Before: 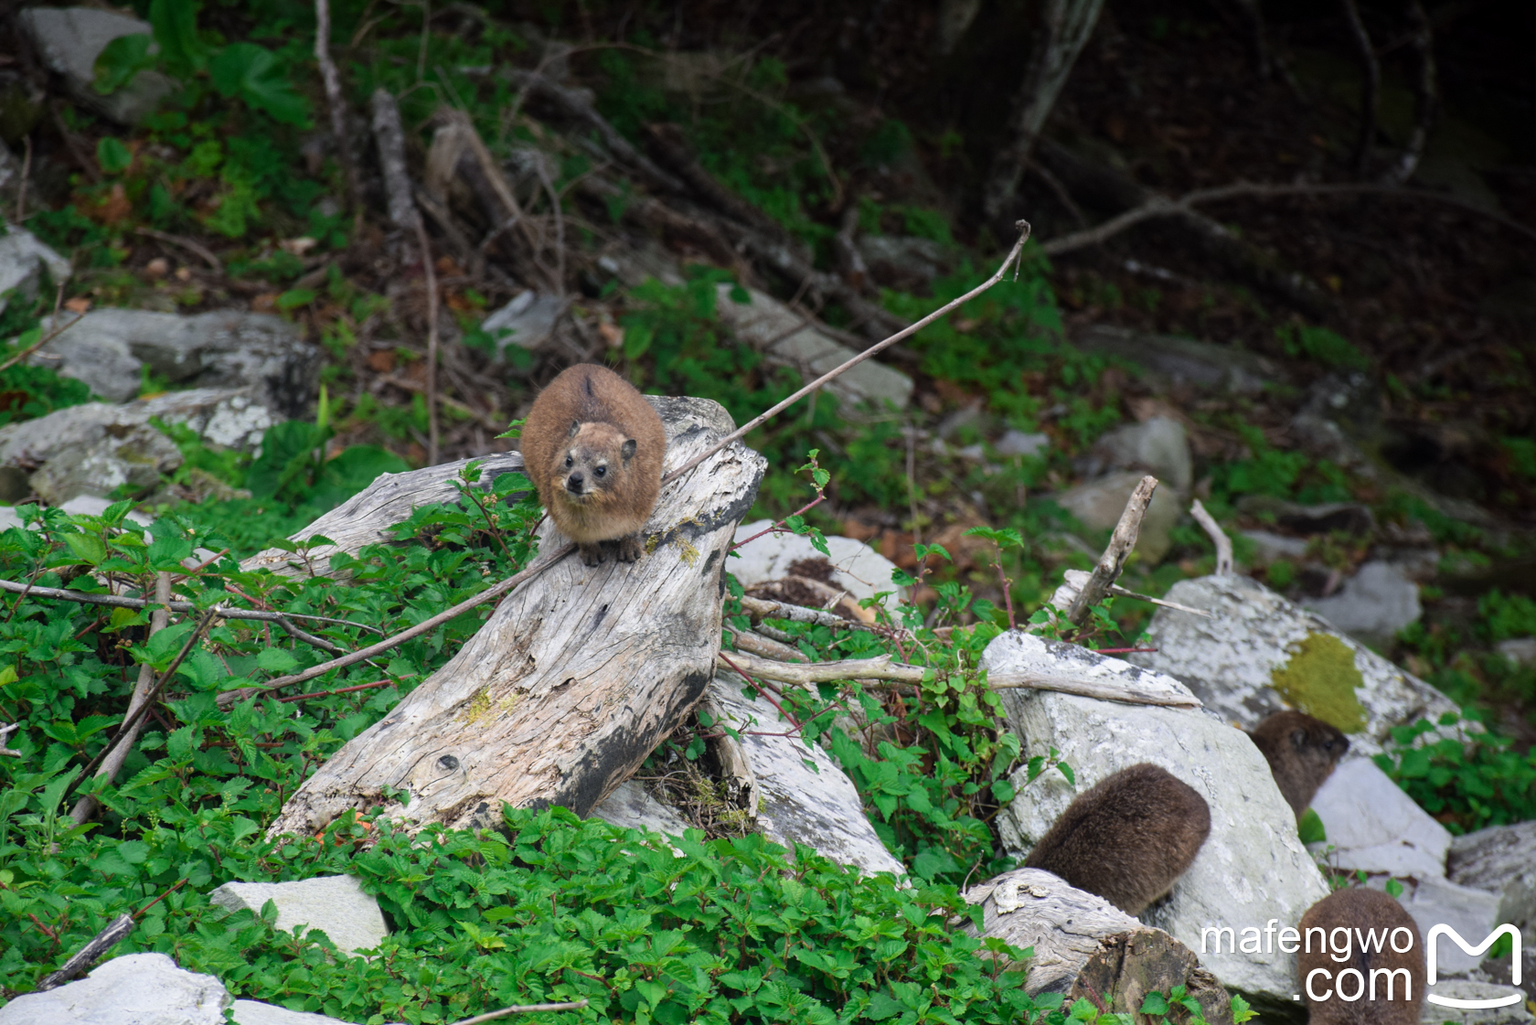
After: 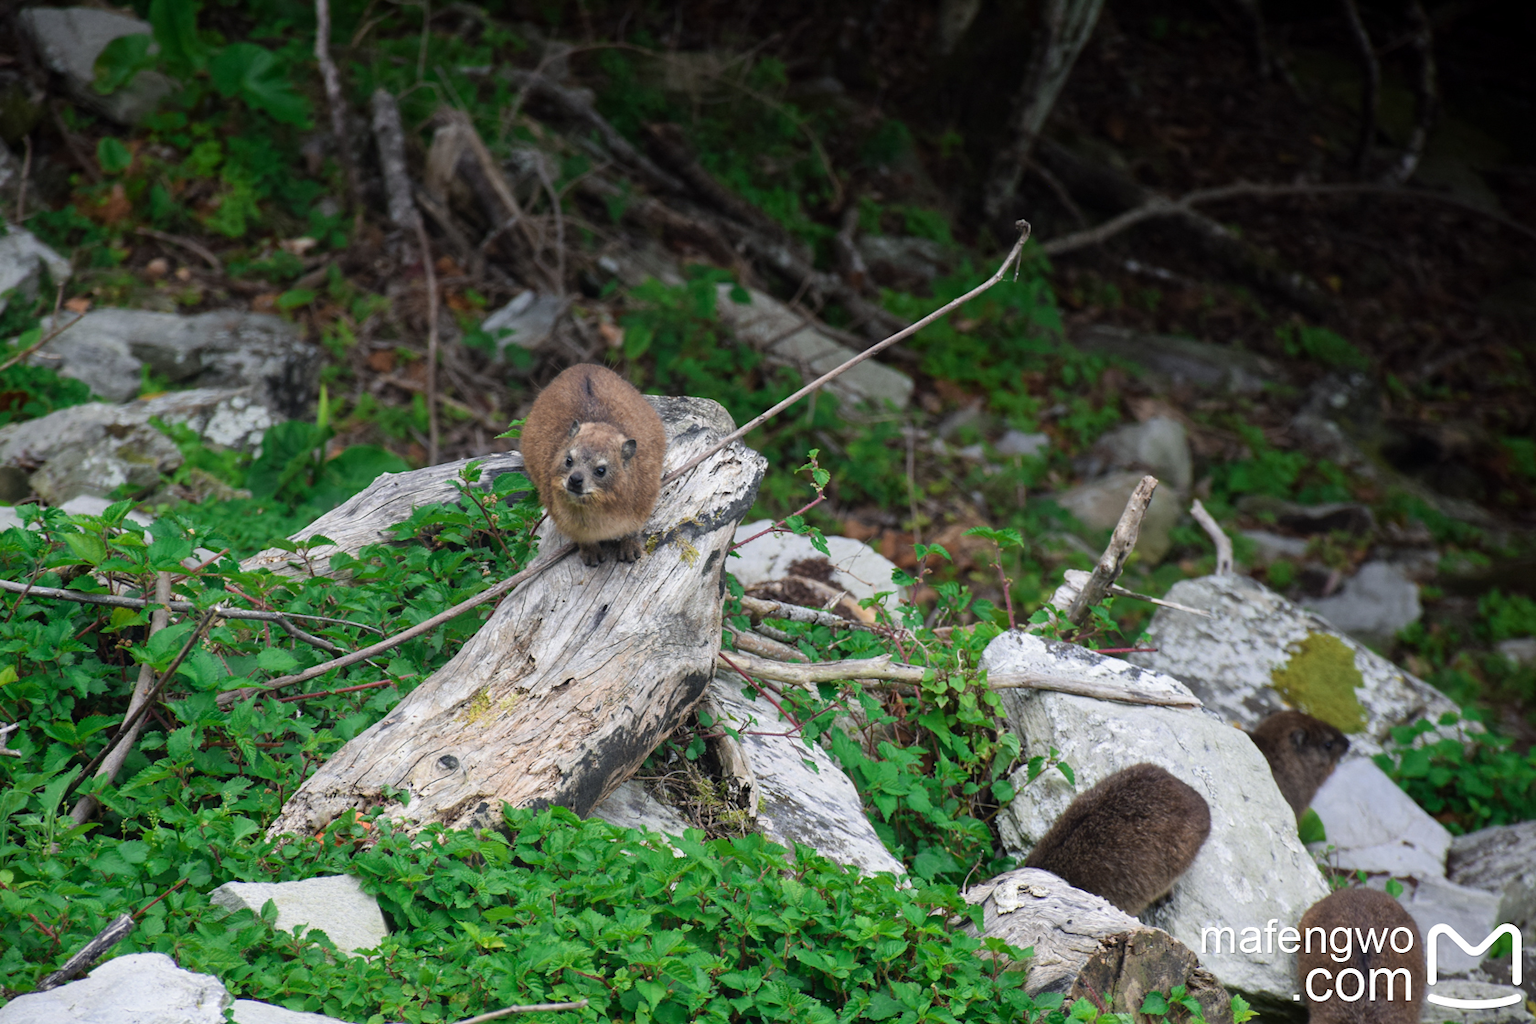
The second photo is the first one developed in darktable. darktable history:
color correction: highlights b* 0.022, saturation 0.985
